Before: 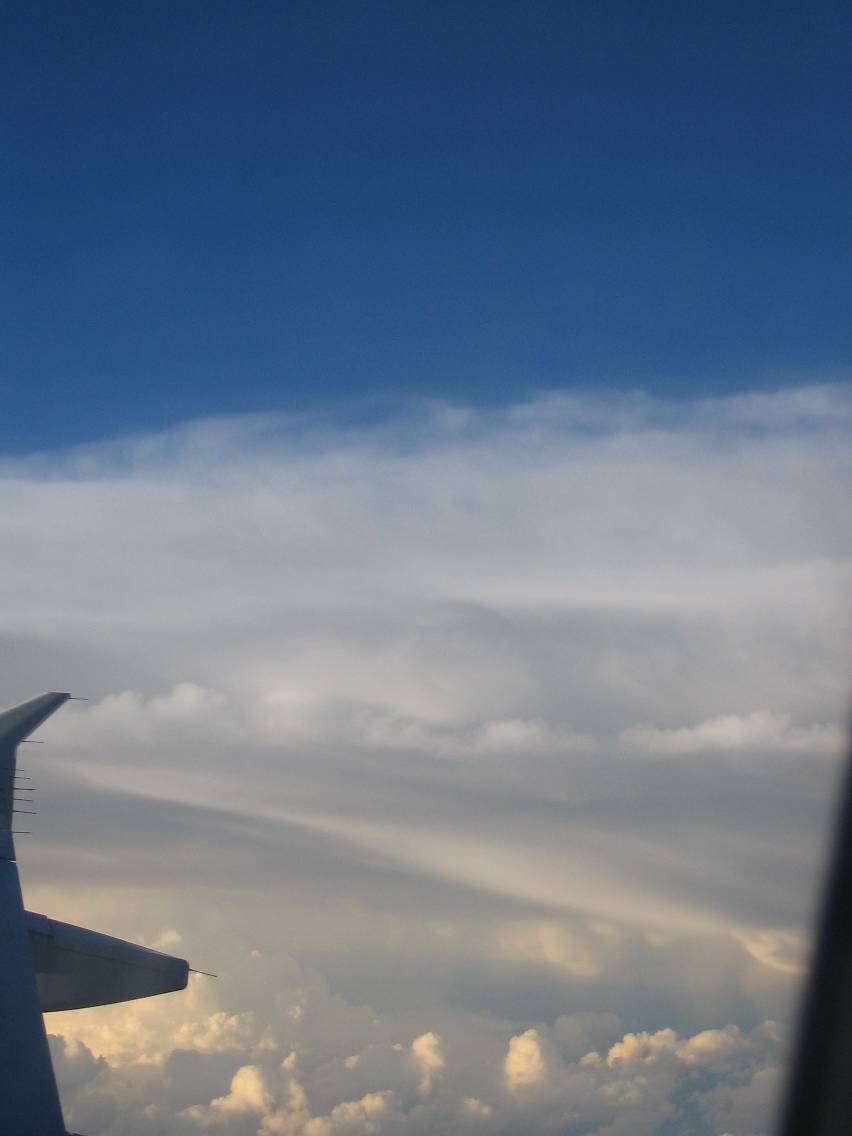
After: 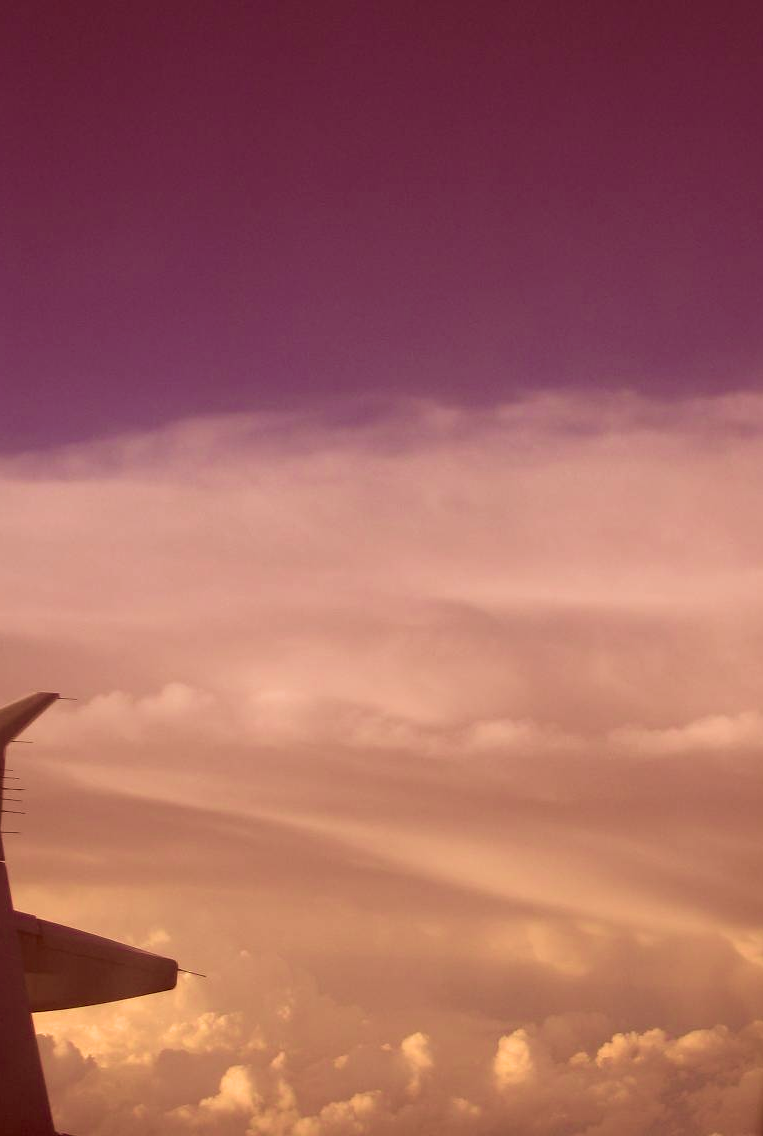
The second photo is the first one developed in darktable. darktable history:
crop and rotate: left 1.309%, right 9.087%
velvia: strength 56.6%
color correction: highlights a* 9.22, highlights b* 8.68, shadows a* 39.64, shadows b* 39.46, saturation 0.799
